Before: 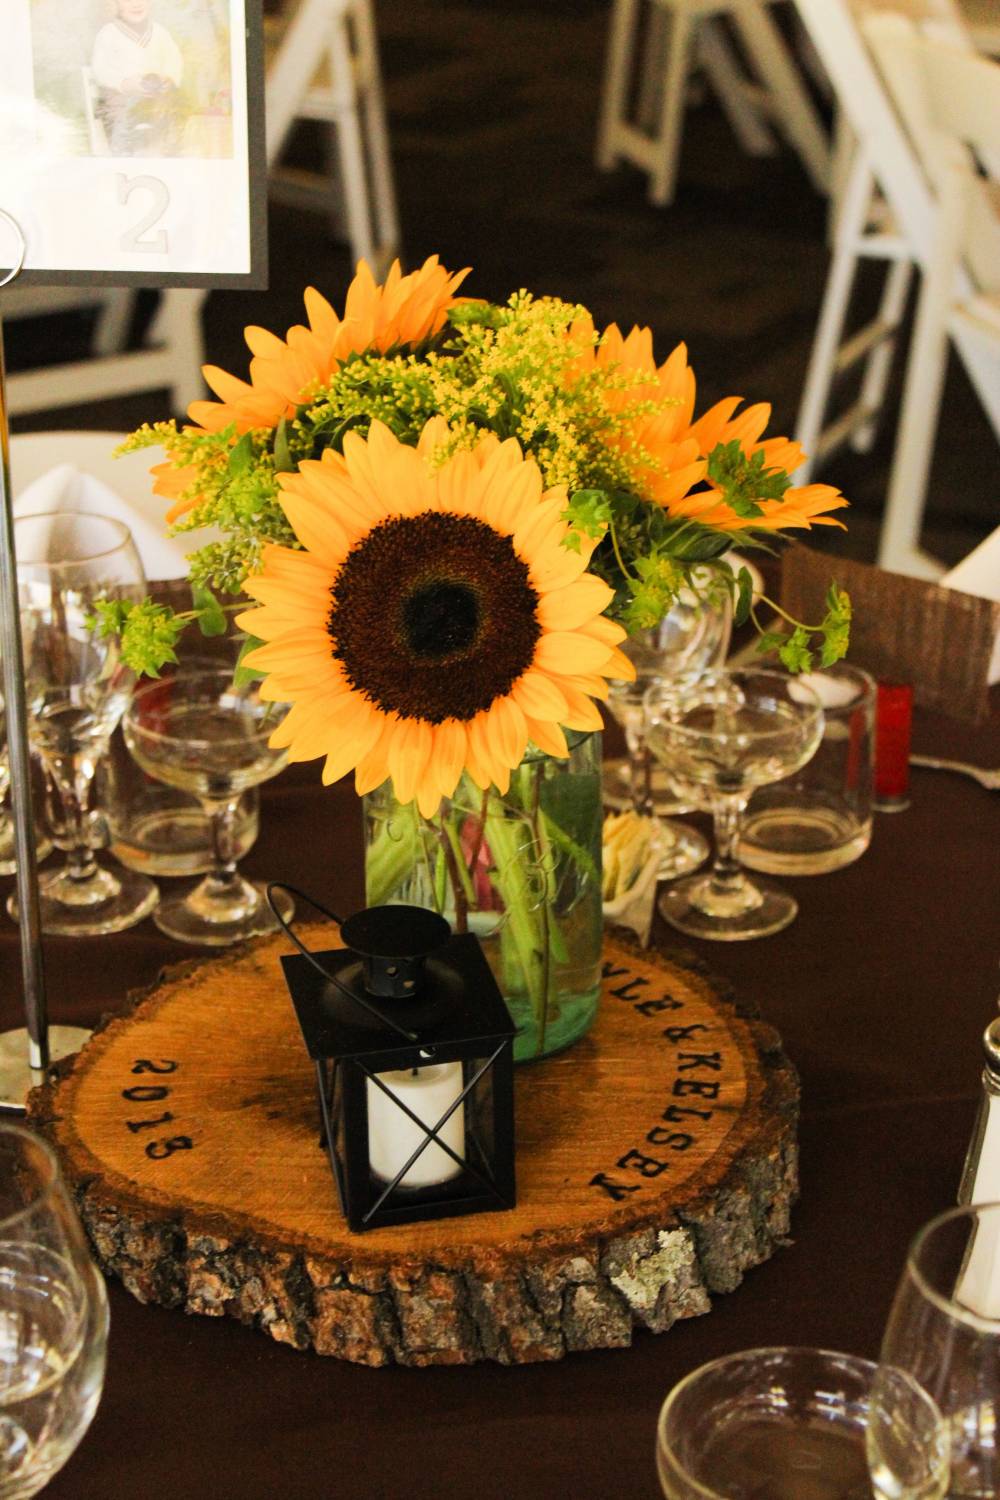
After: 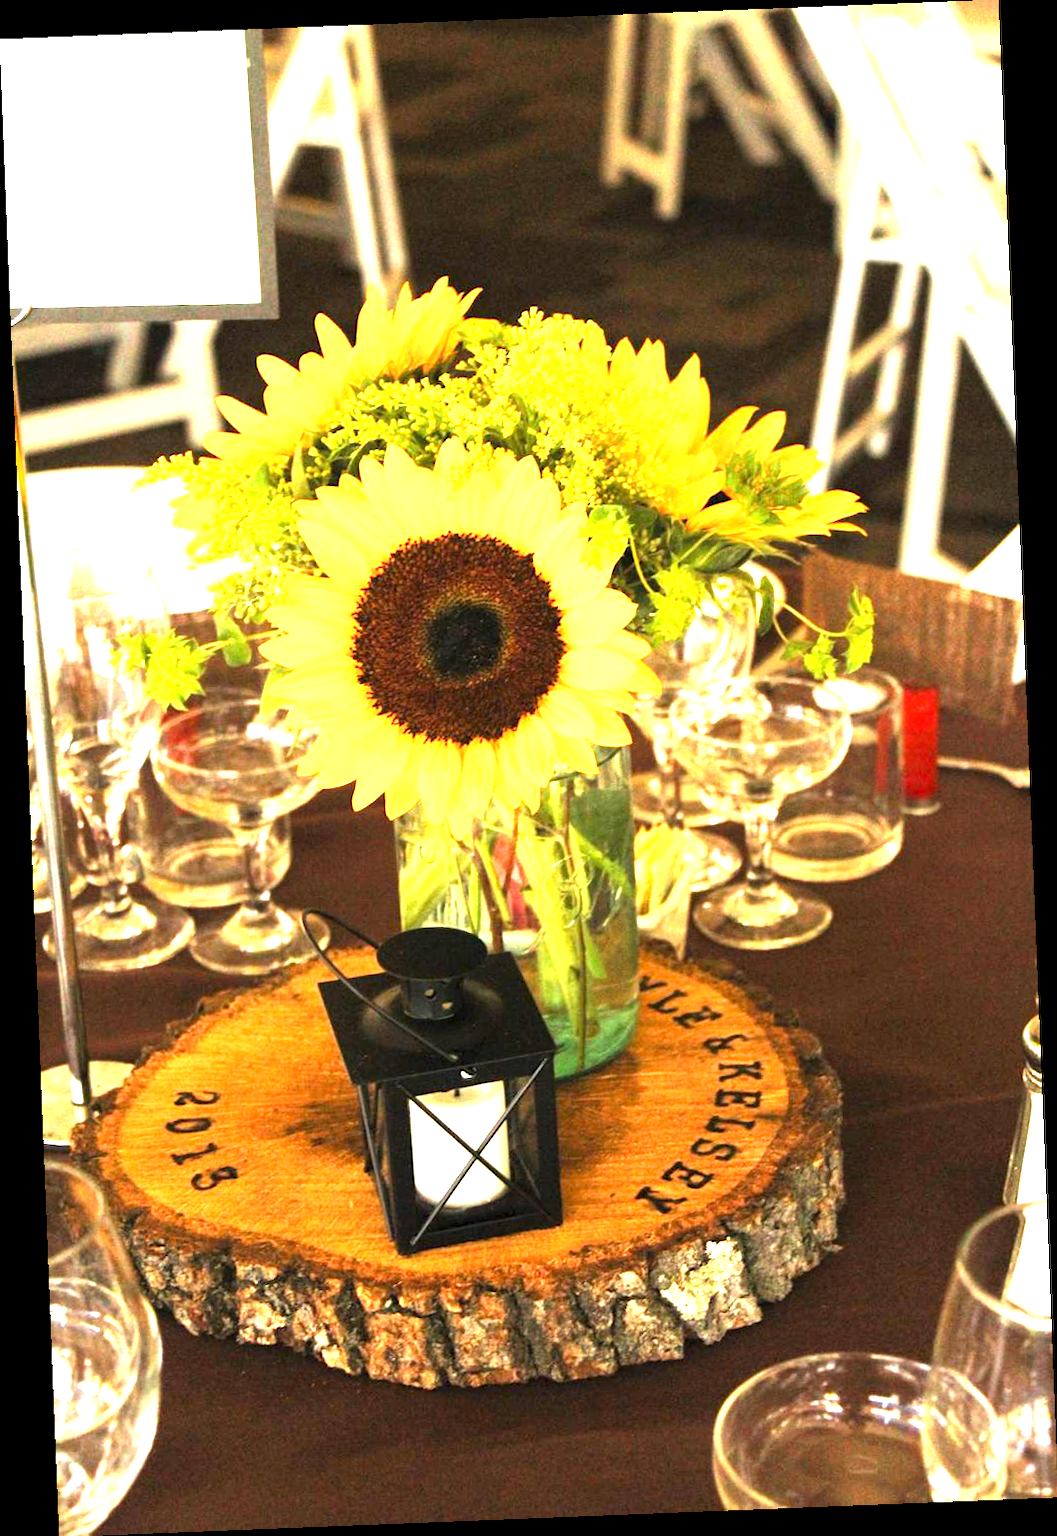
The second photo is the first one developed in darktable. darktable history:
rotate and perspective: rotation -2.29°, automatic cropping off
exposure: exposure 2.003 EV, compensate highlight preservation false
